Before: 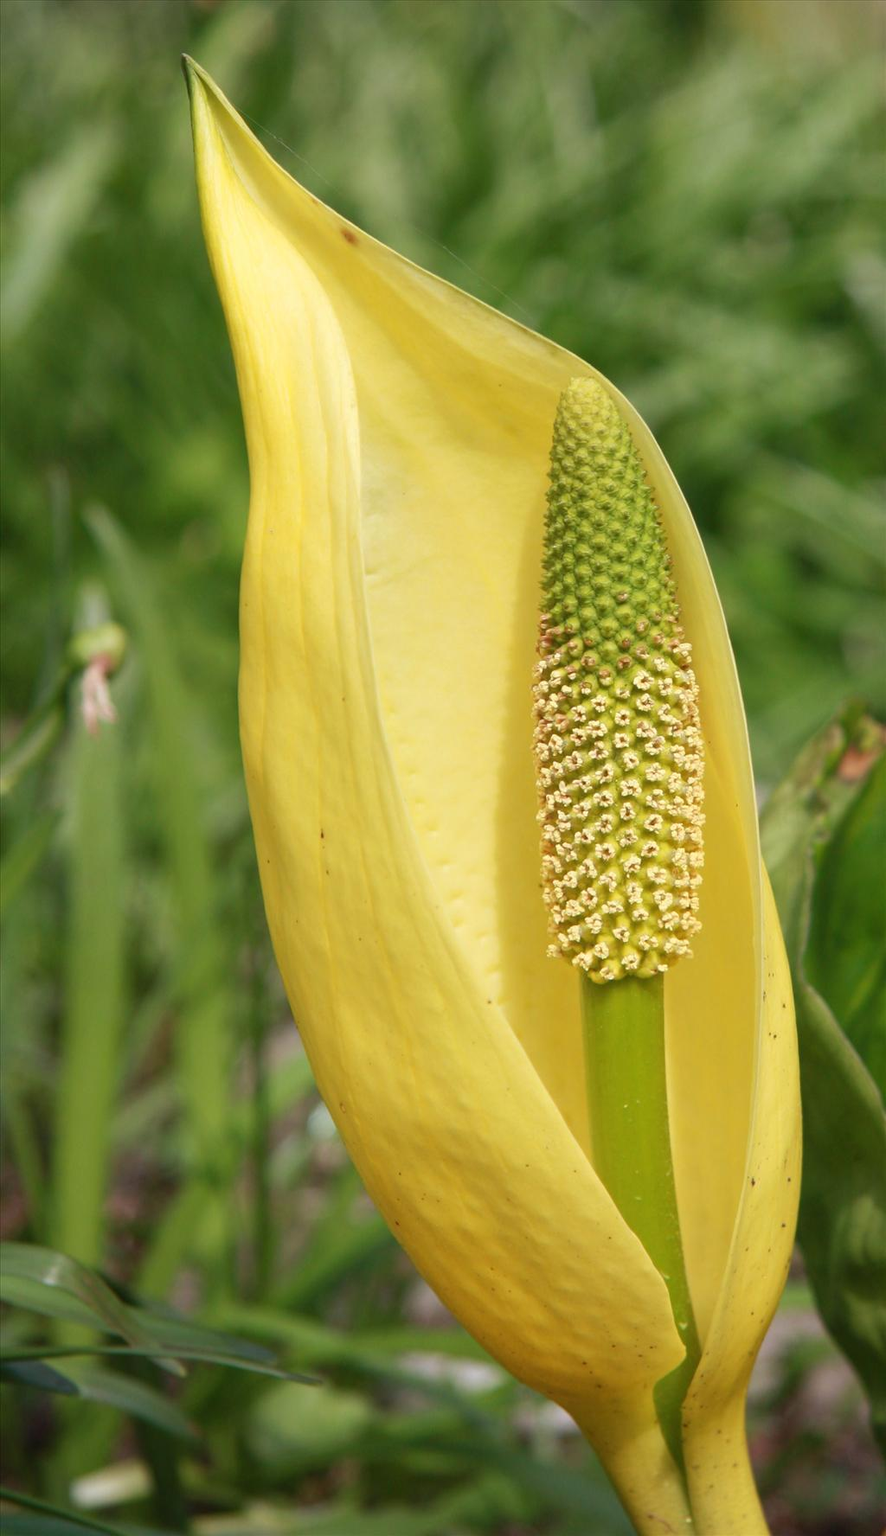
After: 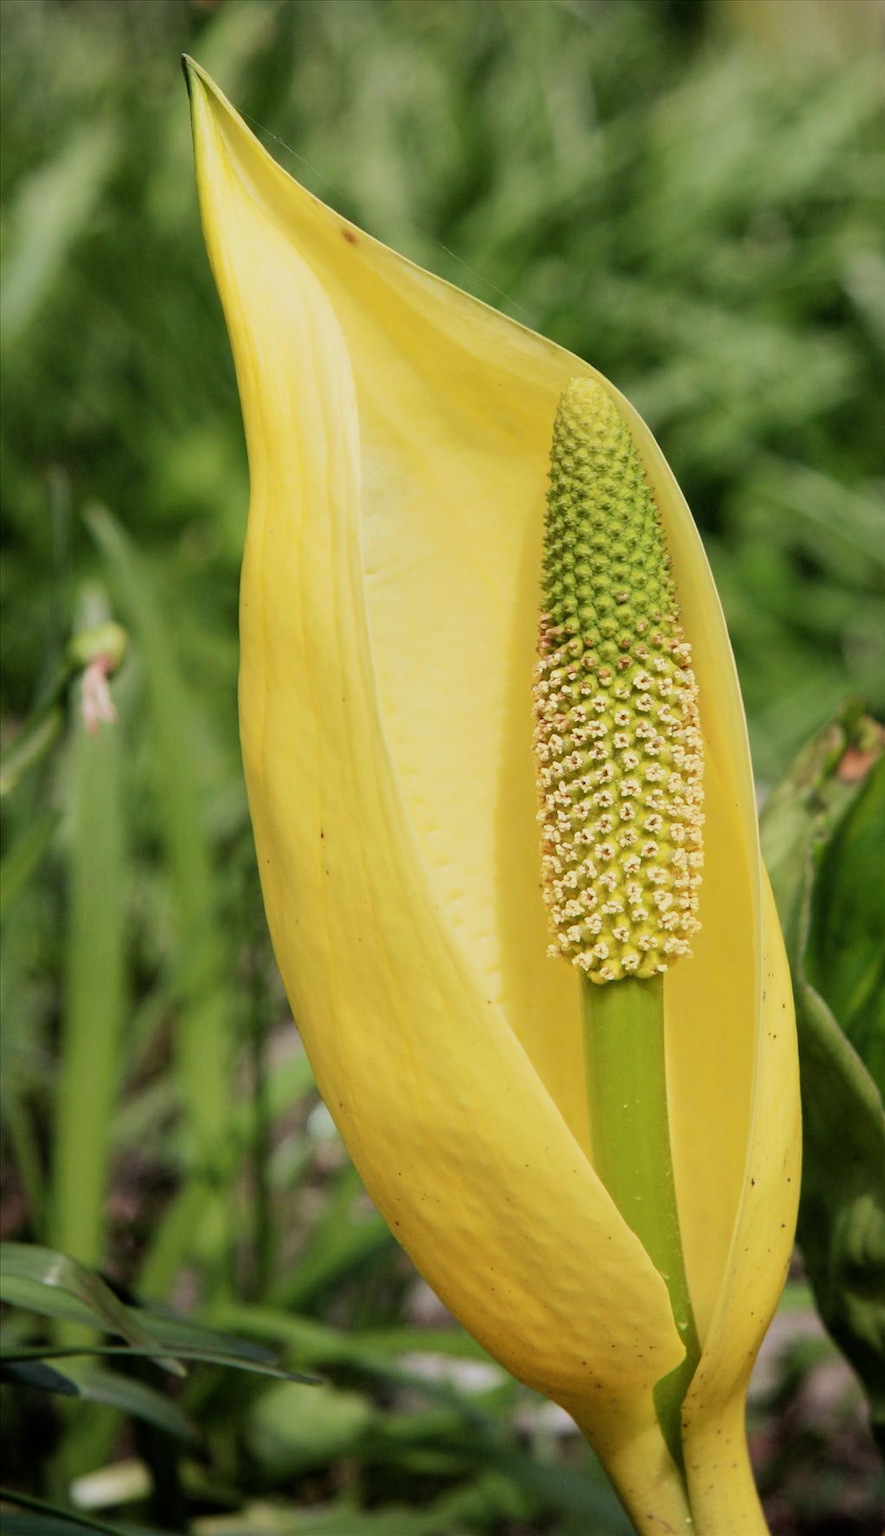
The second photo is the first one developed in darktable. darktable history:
filmic rgb: black relative exposure -5.04 EV, white relative exposure 3.99 EV, hardness 2.89, contrast 1.298
